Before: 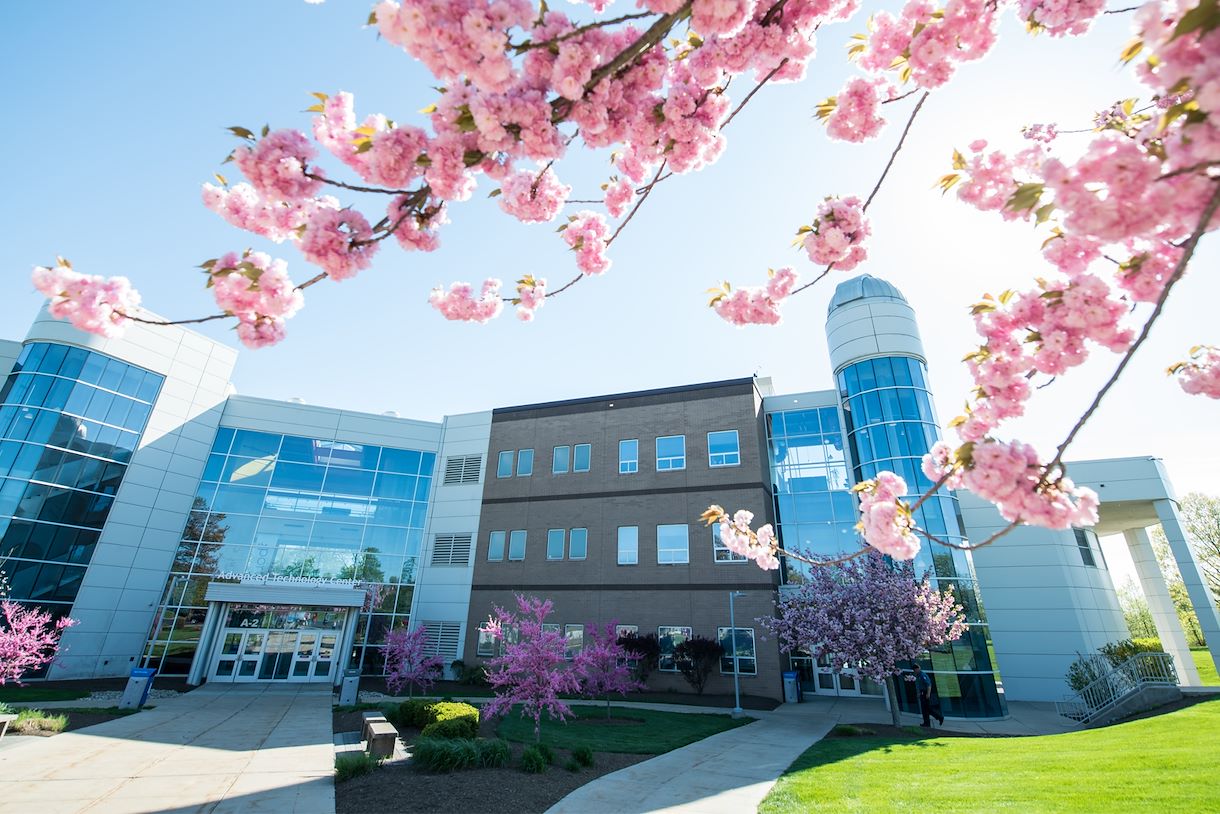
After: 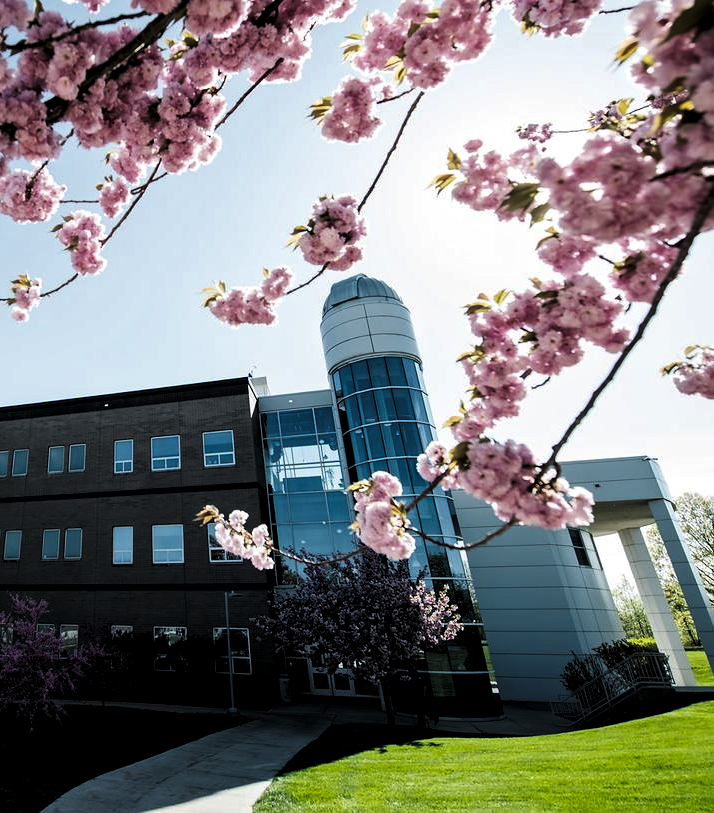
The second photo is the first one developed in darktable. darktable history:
crop: left 41.402%
levels: mode automatic, black 8.58%, gray 59.42%, levels [0, 0.445, 1]
contrast brightness saturation: contrast 0.08, saturation 0.2
local contrast: mode bilateral grid, contrast 28, coarseness 16, detail 115%, midtone range 0.2
